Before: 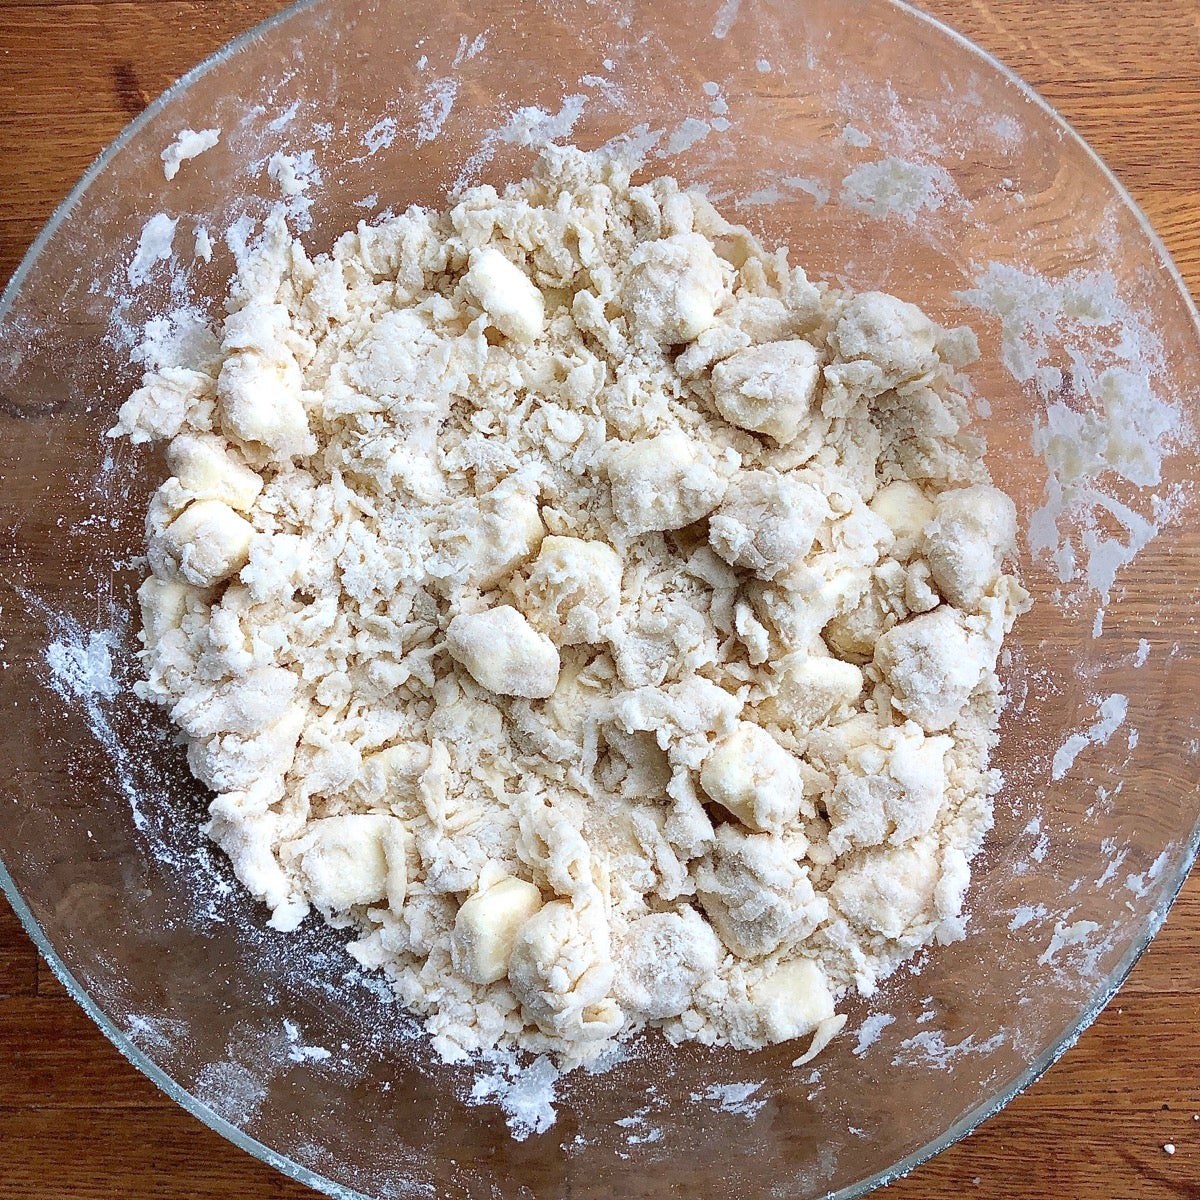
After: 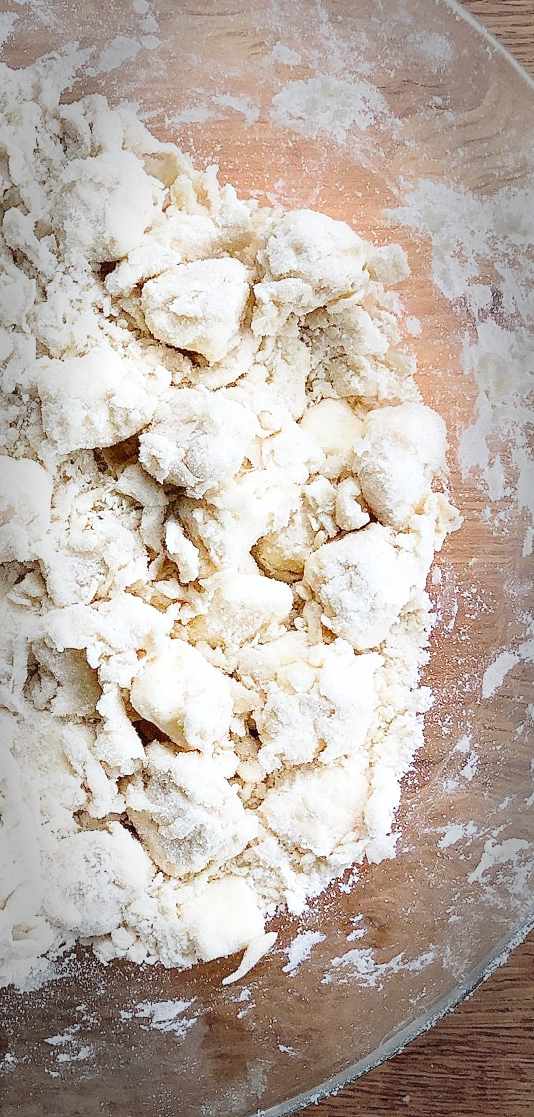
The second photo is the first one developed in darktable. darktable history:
crop: left 47.515%, top 6.838%, right 7.936%
base curve: curves: ch0 [(0, 0) (0.028, 0.03) (0.121, 0.232) (0.46, 0.748) (0.859, 0.968) (1, 1)], preserve colors none
vignetting: fall-off start 65.91%, fall-off radius 39.64%, automatic ratio true, width/height ratio 0.667, unbound false
